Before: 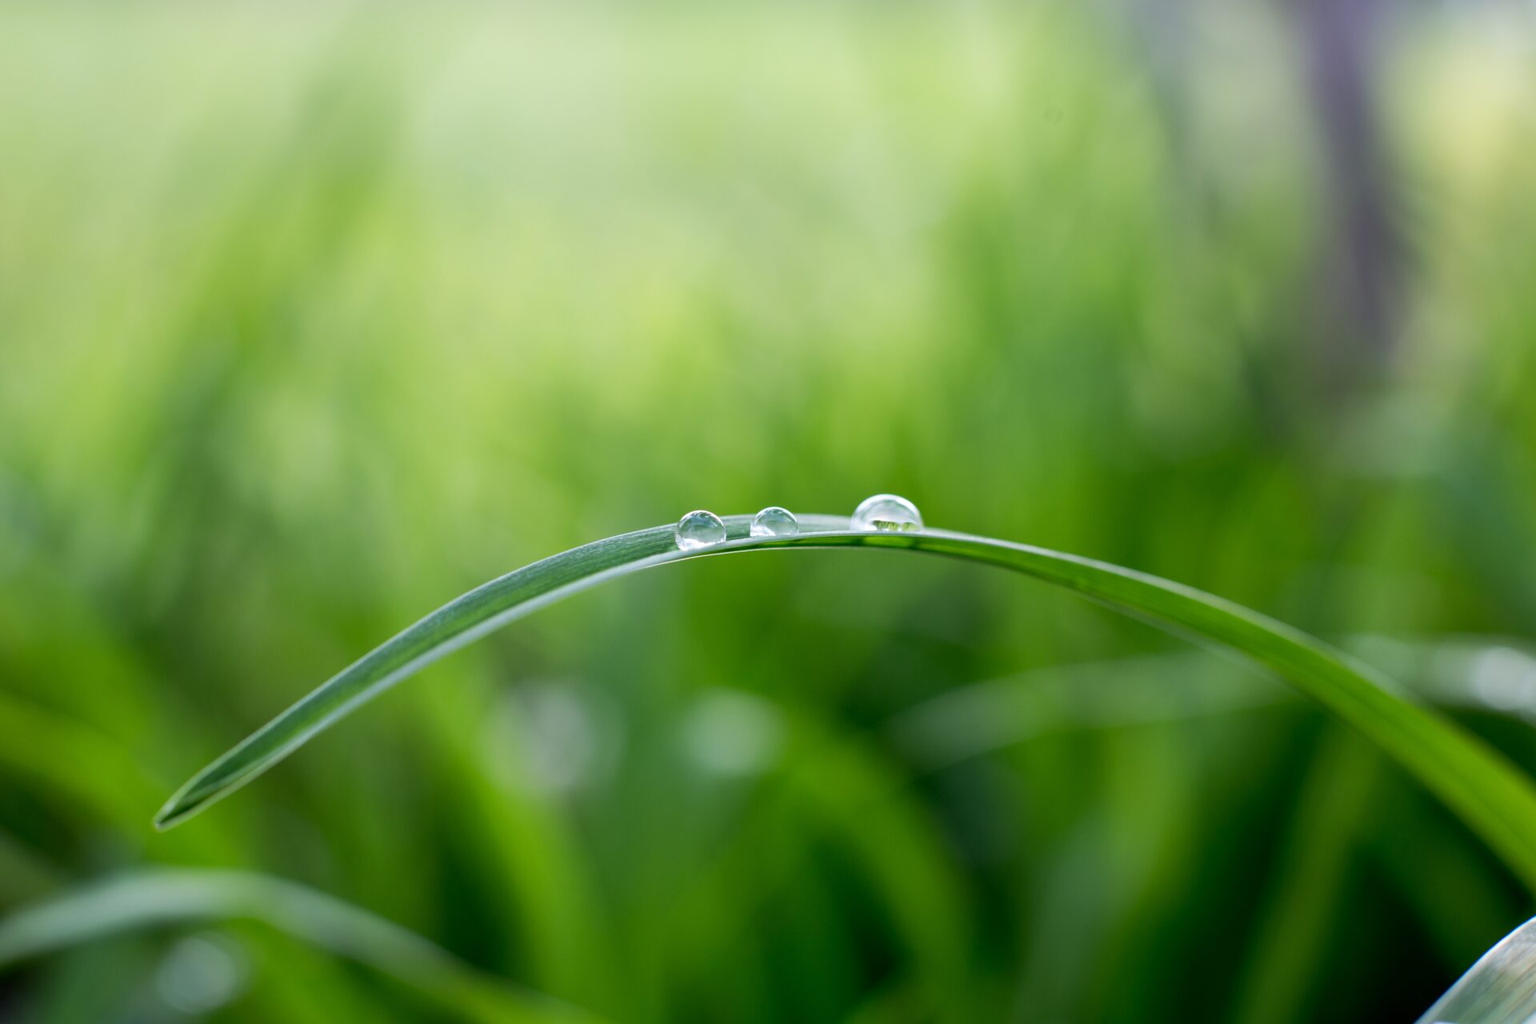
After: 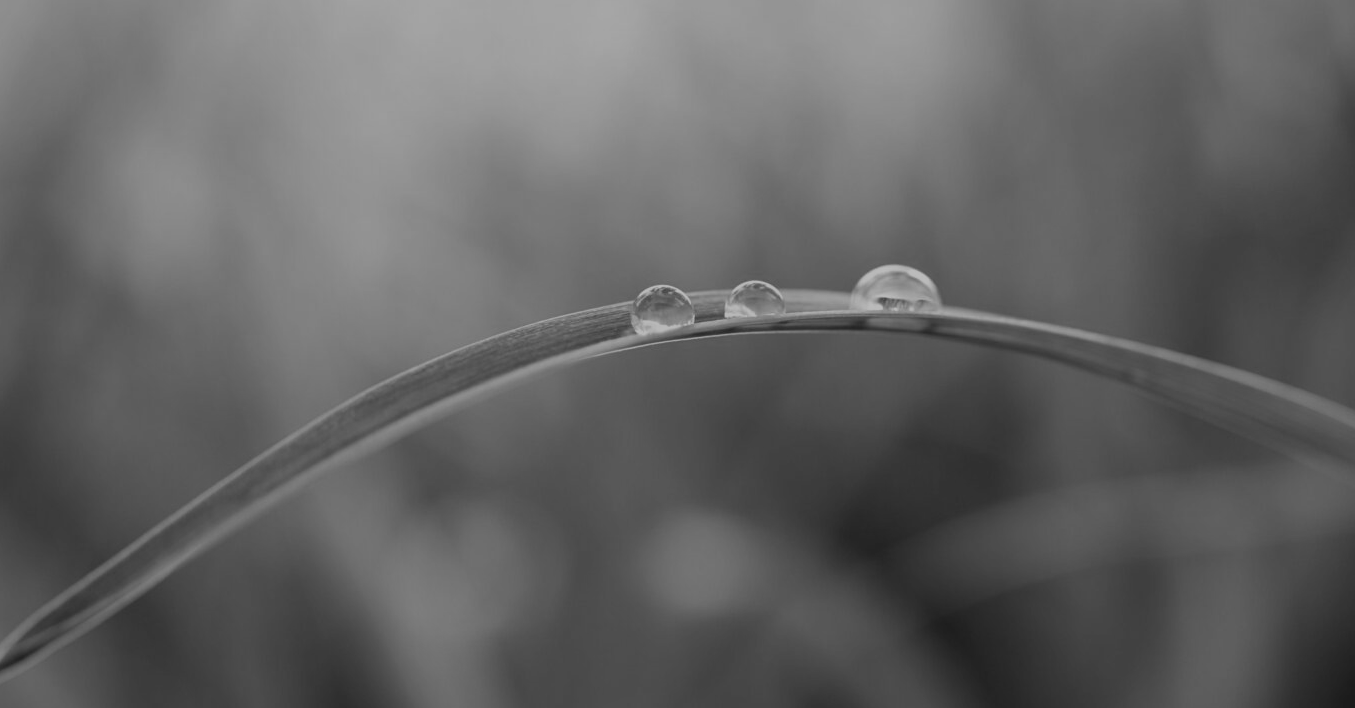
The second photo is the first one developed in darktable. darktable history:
monochrome: a 79.32, b 81.83, size 1.1
crop: left 11.123%, top 27.61%, right 18.3%, bottom 17.034%
